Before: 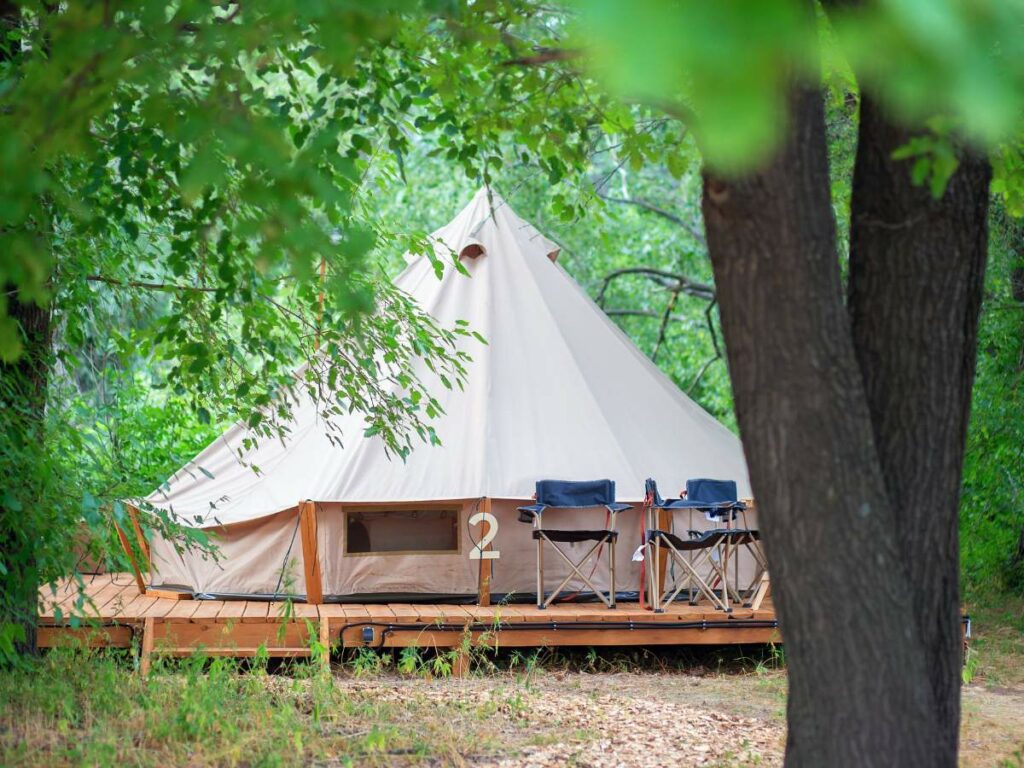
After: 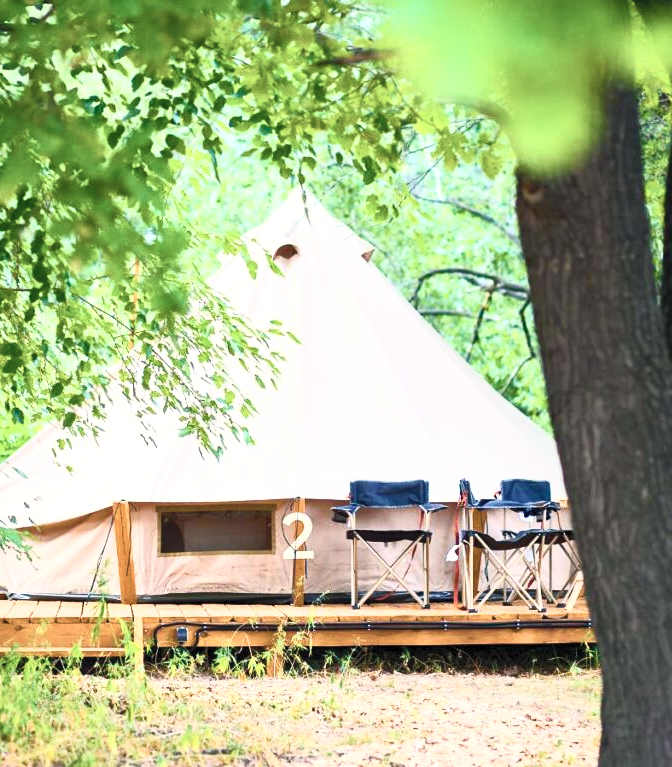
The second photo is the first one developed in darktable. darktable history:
crop and rotate: left 18.205%, right 16.073%
contrast brightness saturation: contrast 0.58, brightness 0.57, saturation -0.342
local contrast: mode bilateral grid, contrast 20, coarseness 50, detail 129%, midtone range 0.2
color balance rgb: shadows lift › chroma 2.032%, shadows lift › hue 215.32°, highlights gain › chroma 1.639%, highlights gain › hue 56.59°, linear chroma grading › global chroma 8.792%, perceptual saturation grading › global saturation 38.928%, perceptual saturation grading › highlights -25.768%, perceptual saturation grading › mid-tones 34.635%, perceptual saturation grading › shadows 35.212%, global vibrance 20%
